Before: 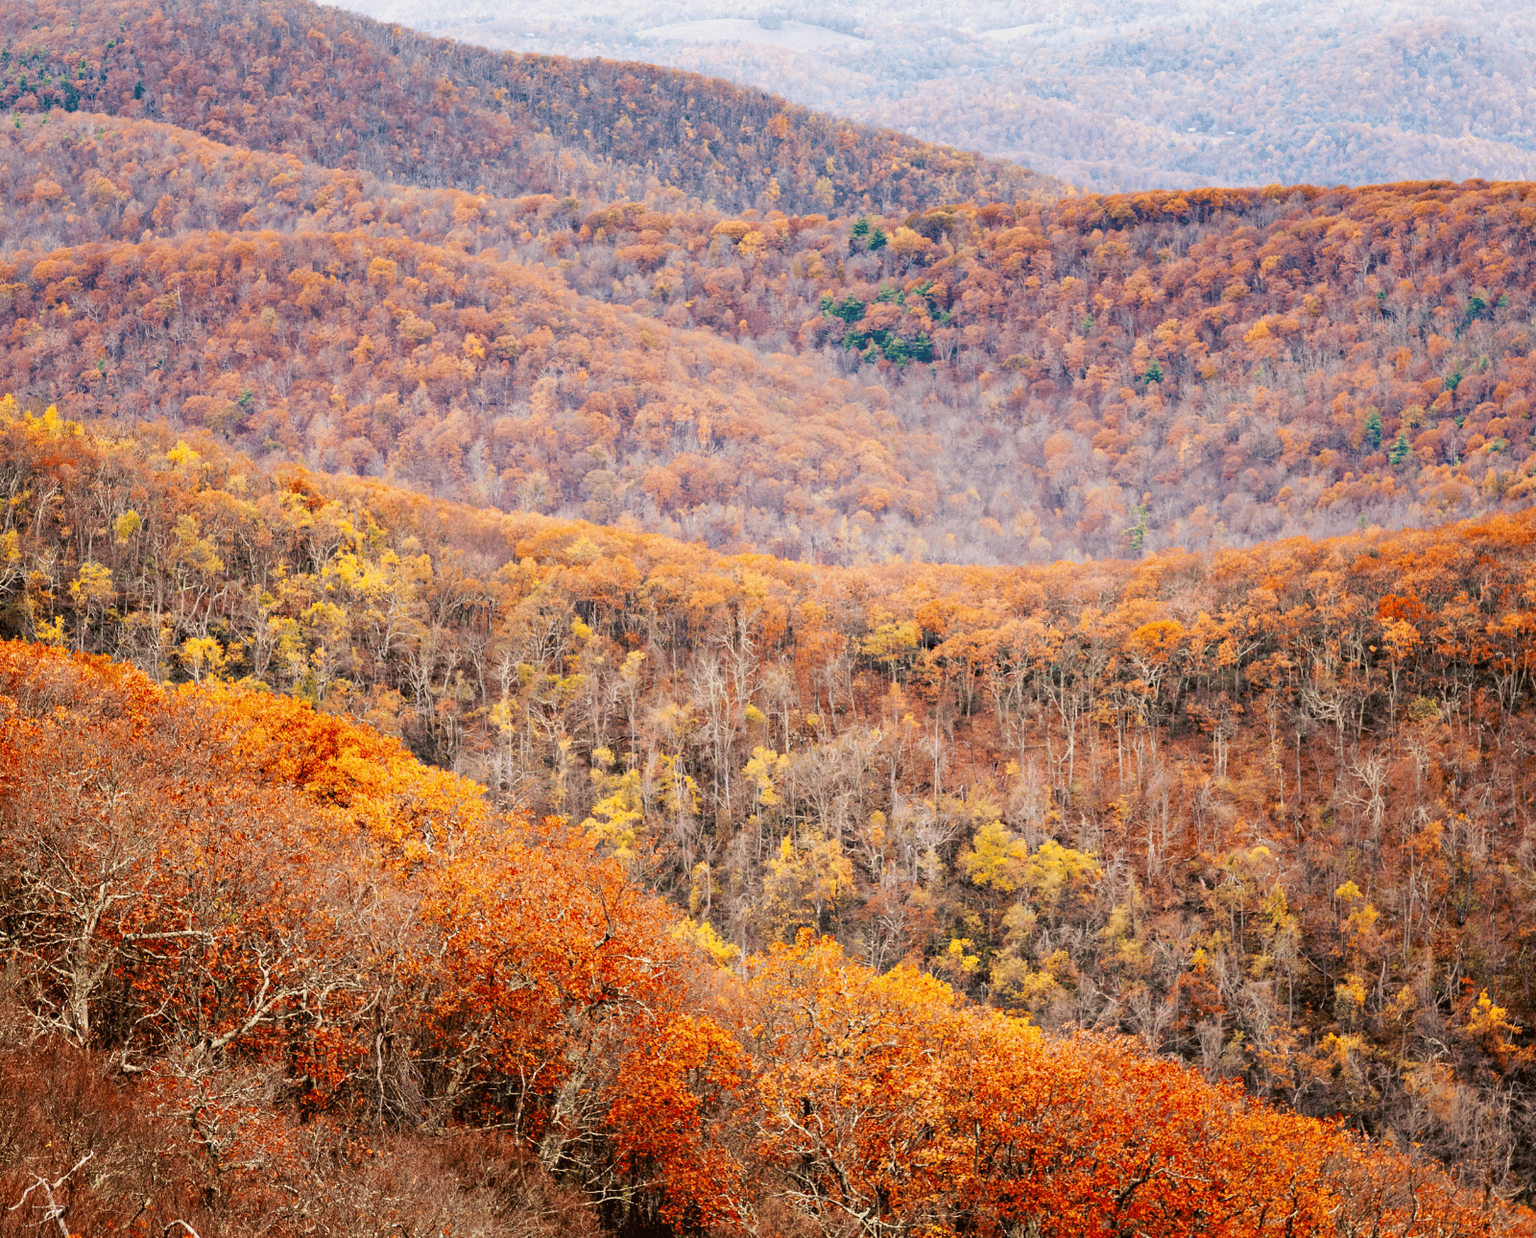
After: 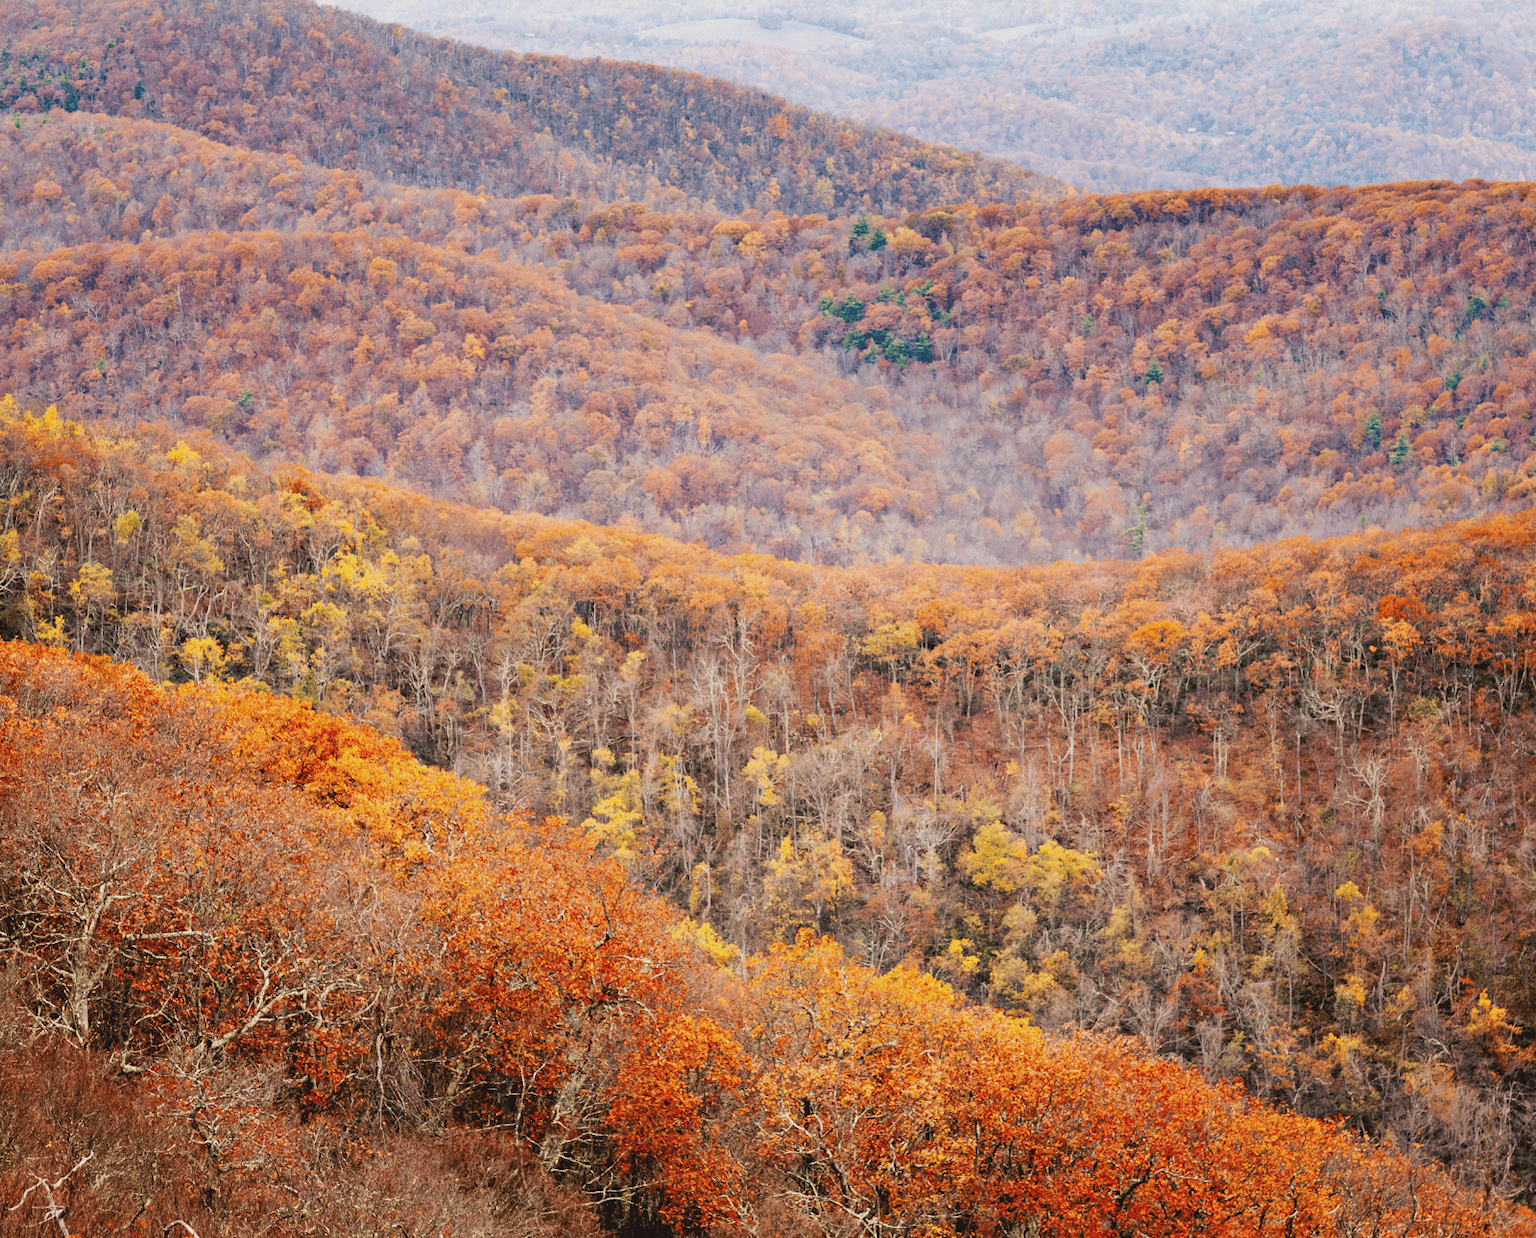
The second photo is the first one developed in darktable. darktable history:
exposure: compensate highlight preservation false
contrast brightness saturation: contrast -0.1, saturation -0.1
